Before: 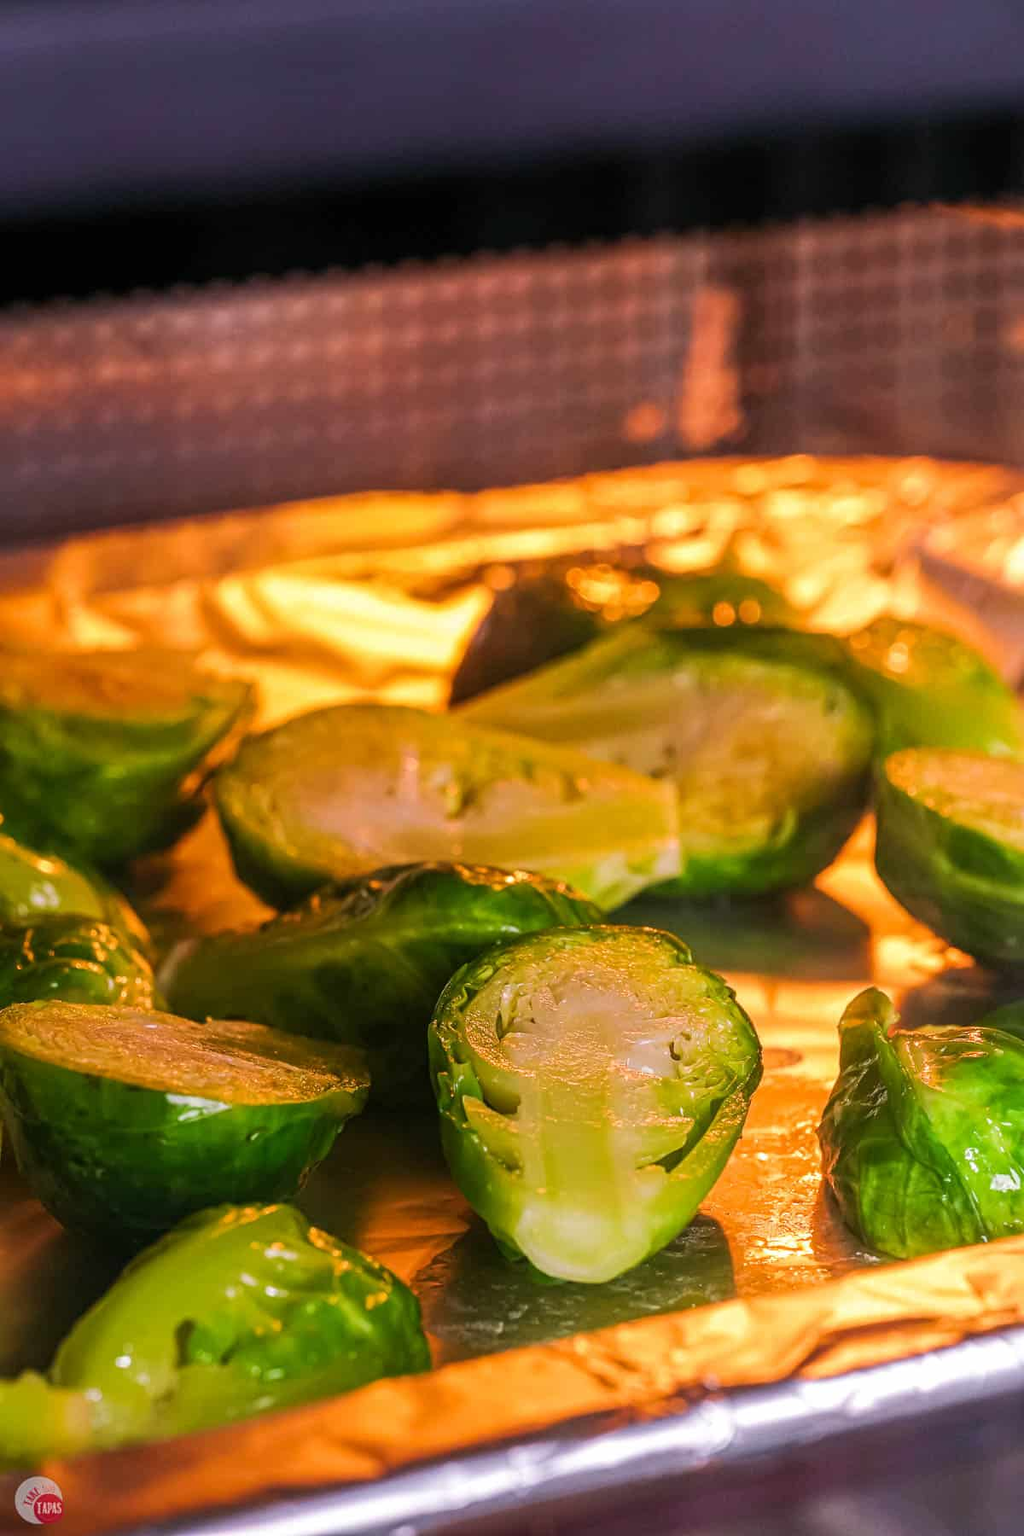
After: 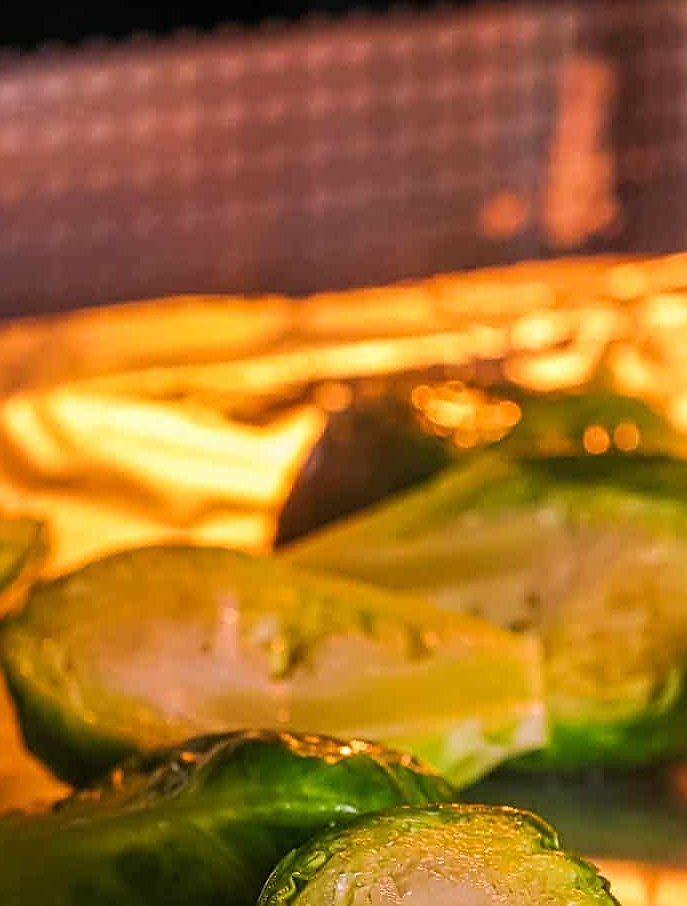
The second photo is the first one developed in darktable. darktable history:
sharpen: on, module defaults
crop: left 21.029%, top 15.568%, right 21.695%, bottom 34.077%
